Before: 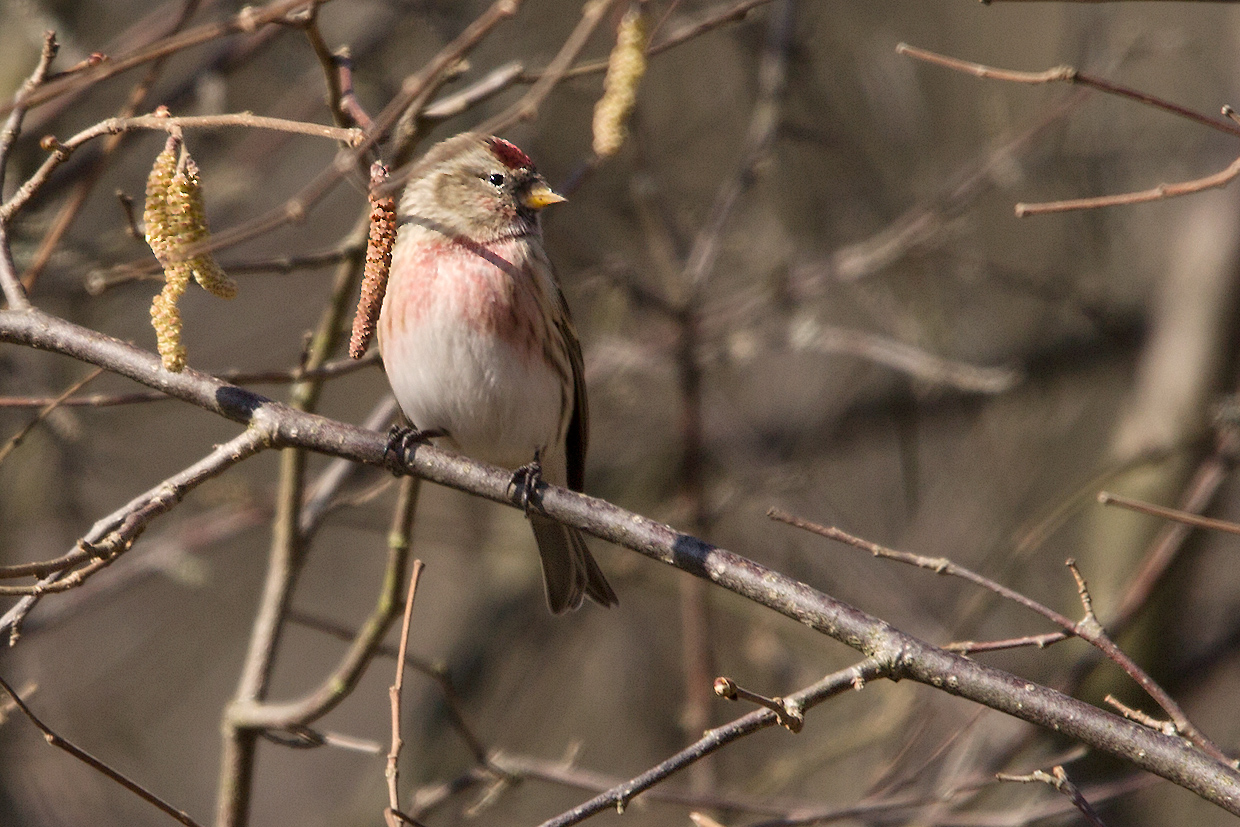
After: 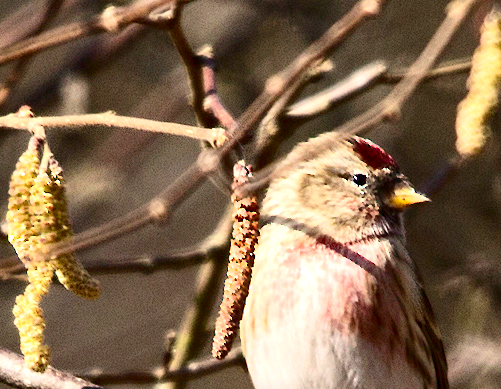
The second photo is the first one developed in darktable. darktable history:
contrast brightness saturation: contrast 0.307, brightness -0.072, saturation 0.17
color correction: highlights b* 0.015
crop and rotate: left 11.099%, top 0.046%, right 48.466%, bottom 52.858%
haze removal: compatibility mode true, adaptive false
exposure: black level correction 0, exposure 0.701 EV, compensate highlight preservation false
